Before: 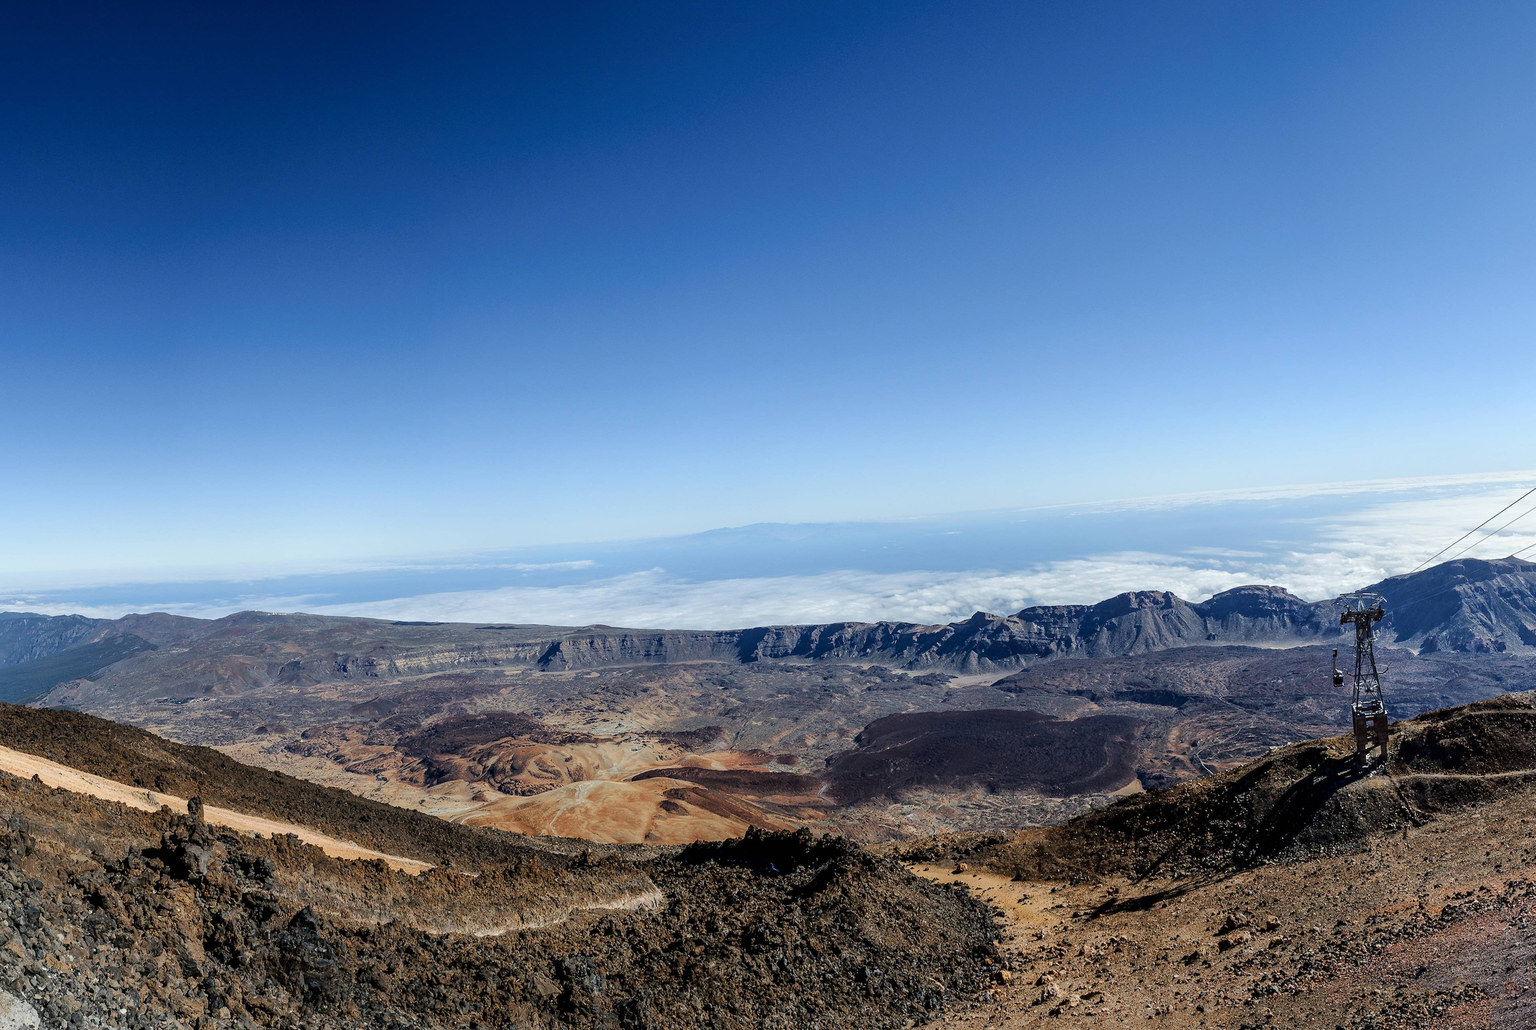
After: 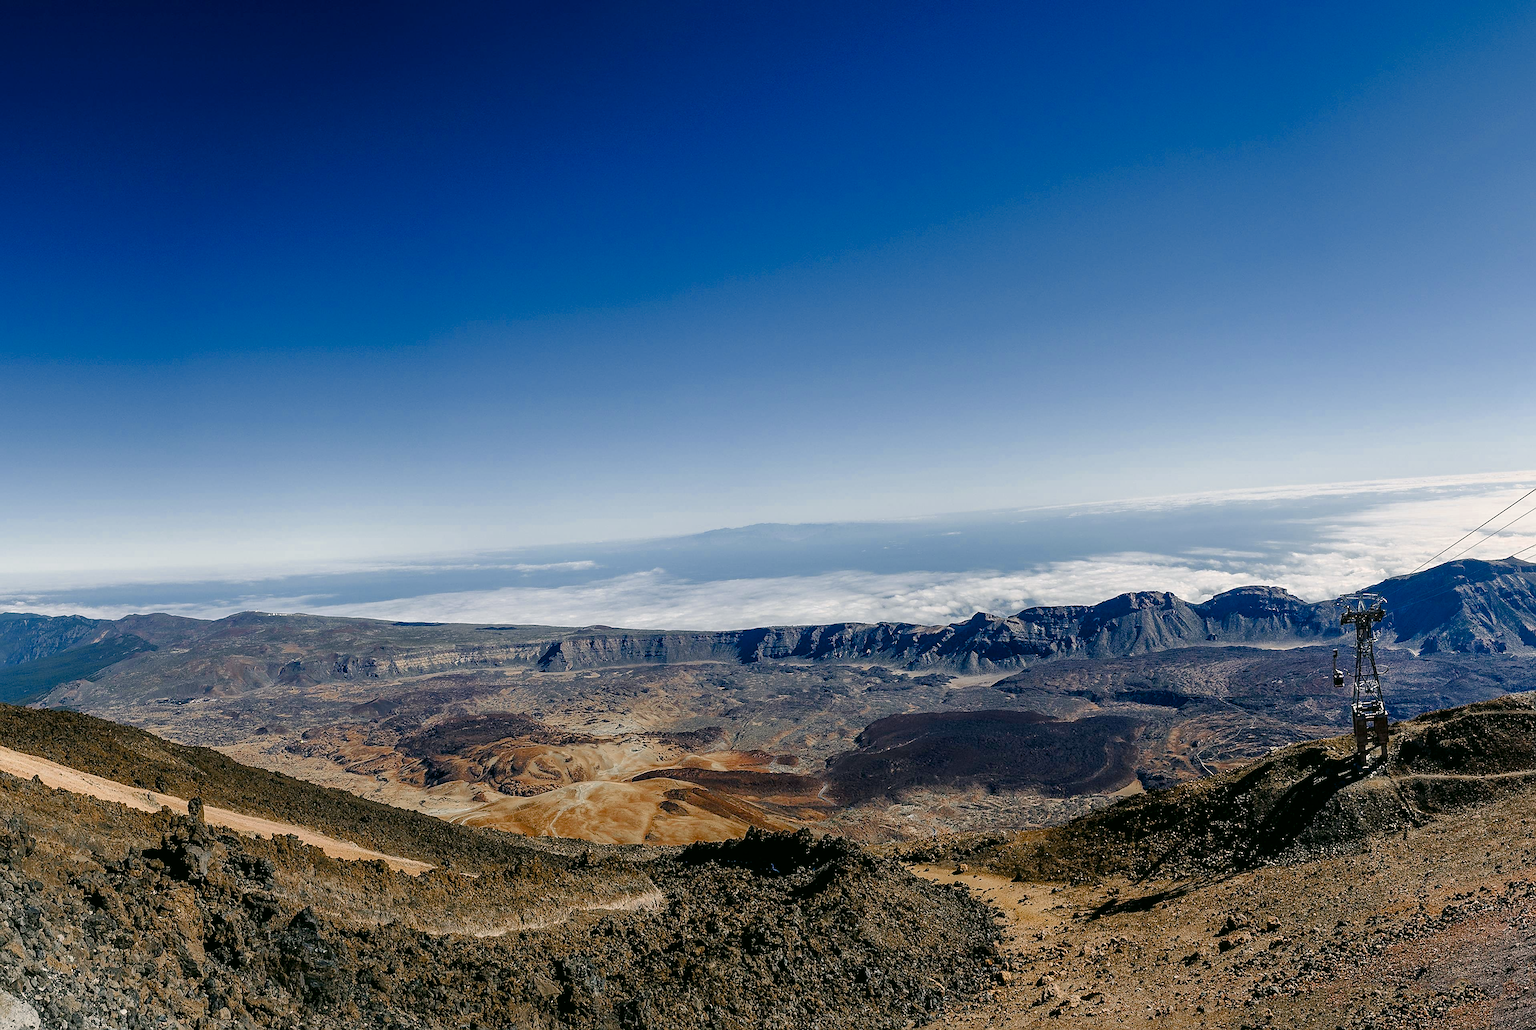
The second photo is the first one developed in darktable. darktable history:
color balance rgb: highlights gain › chroma 1.052%, highlights gain › hue 60.2°, perceptual saturation grading › global saturation 20%, perceptual saturation grading › highlights -49.192%, perceptual saturation grading › shadows 24.97%, global vibrance 45.091%
color correction: highlights a* 4.63, highlights b* 4.91, shadows a* -6.98, shadows b* 4.97
sharpen: on, module defaults
color zones: curves: ch0 [(0, 0.5) (0.125, 0.4) (0.25, 0.5) (0.375, 0.4) (0.5, 0.4) (0.625, 0.35) (0.75, 0.35) (0.875, 0.5)]; ch1 [(0, 0.35) (0.125, 0.45) (0.25, 0.35) (0.375, 0.35) (0.5, 0.35) (0.625, 0.35) (0.75, 0.45) (0.875, 0.35)]; ch2 [(0, 0.6) (0.125, 0.5) (0.25, 0.5) (0.375, 0.6) (0.5, 0.6) (0.625, 0.5) (0.75, 0.5) (0.875, 0.5)]
